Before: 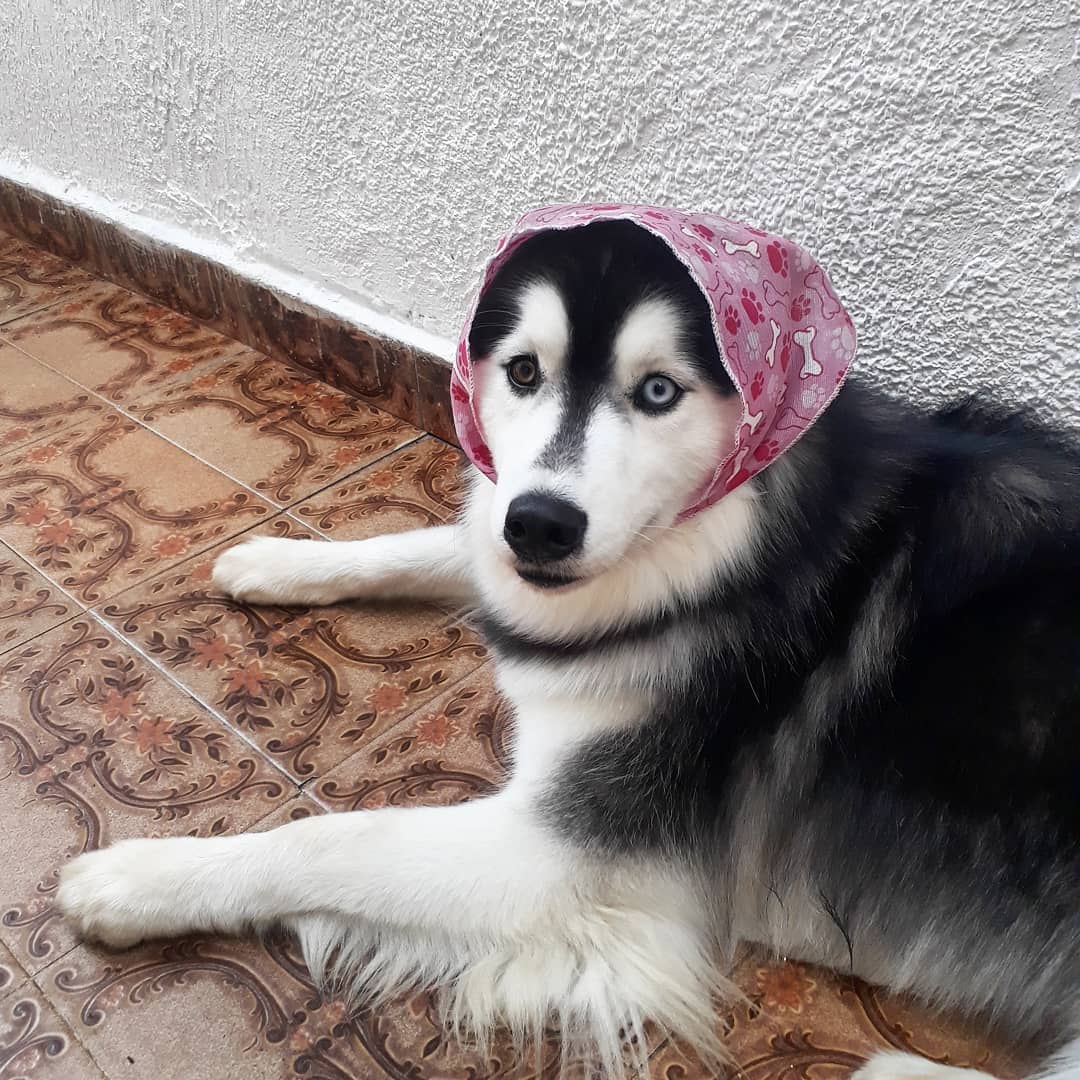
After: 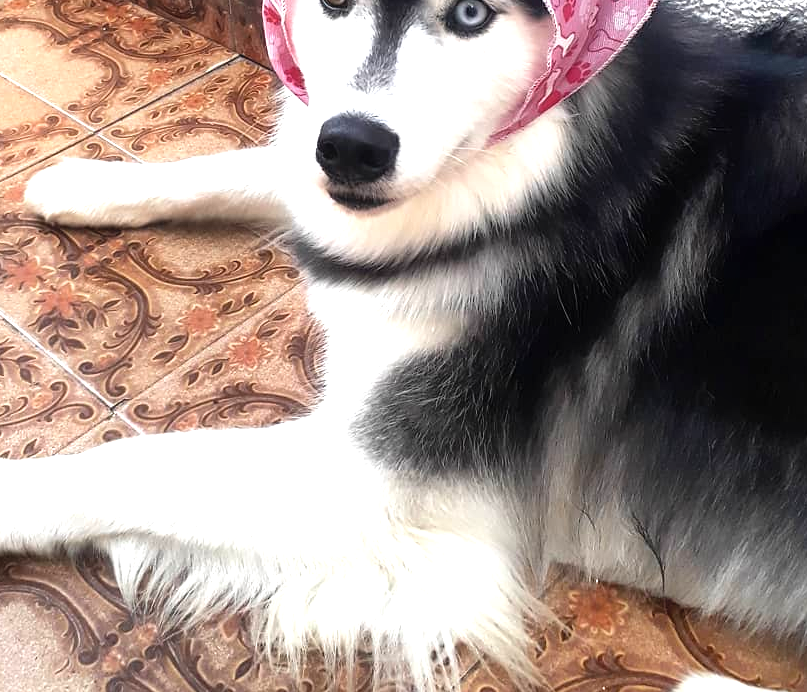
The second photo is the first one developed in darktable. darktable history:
tone equalizer: -8 EV -0.421 EV, -7 EV -0.383 EV, -6 EV -0.31 EV, -5 EV -0.239 EV, -3 EV 0.246 EV, -2 EV 0.312 EV, -1 EV 0.373 EV, +0 EV 0.43 EV
crop and rotate: left 17.465%, top 35.085%, right 7.807%, bottom 0.825%
exposure: exposure 0.662 EV, compensate highlight preservation false
contrast equalizer: octaves 7, y [[0.5, 0.488, 0.462, 0.461, 0.491, 0.5], [0.5 ×6], [0.5 ×6], [0 ×6], [0 ×6]]
